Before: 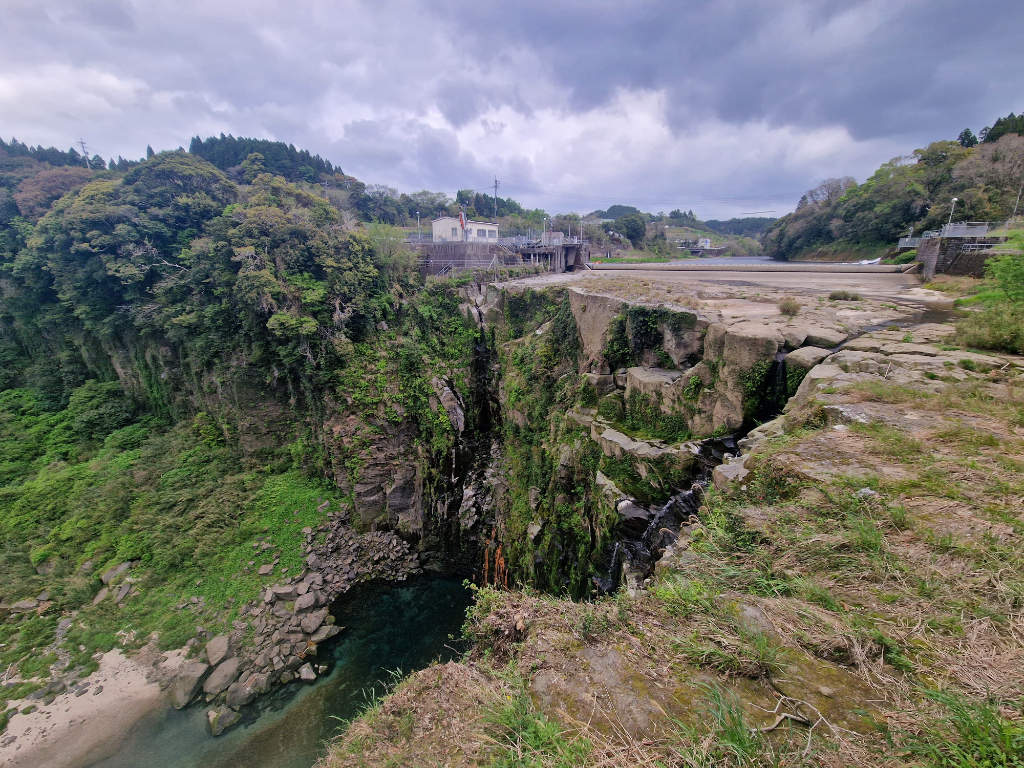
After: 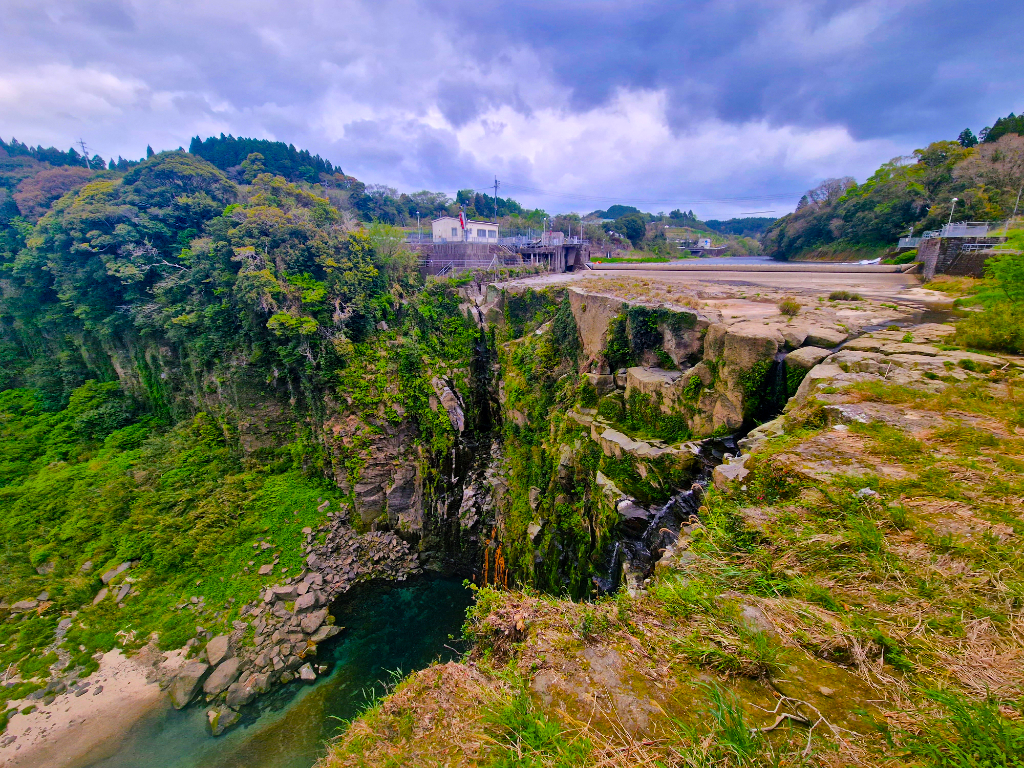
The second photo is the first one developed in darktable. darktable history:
contrast brightness saturation: contrast -0.13
color balance rgb: shadows lift › chroma 0.808%, shadows lift › hue 114.29°, perceptual saturation grading › global saturation 65.735%, perceptual saturation grading › highlights 59.68%, perceptual saturation grading › mid-tones 49.712%, perceptual saturation grading › shadows 49.743%
local contrast: mode bilateral grid, contrast 25, coarseness 60, detail 152%, midtone range 0.2
